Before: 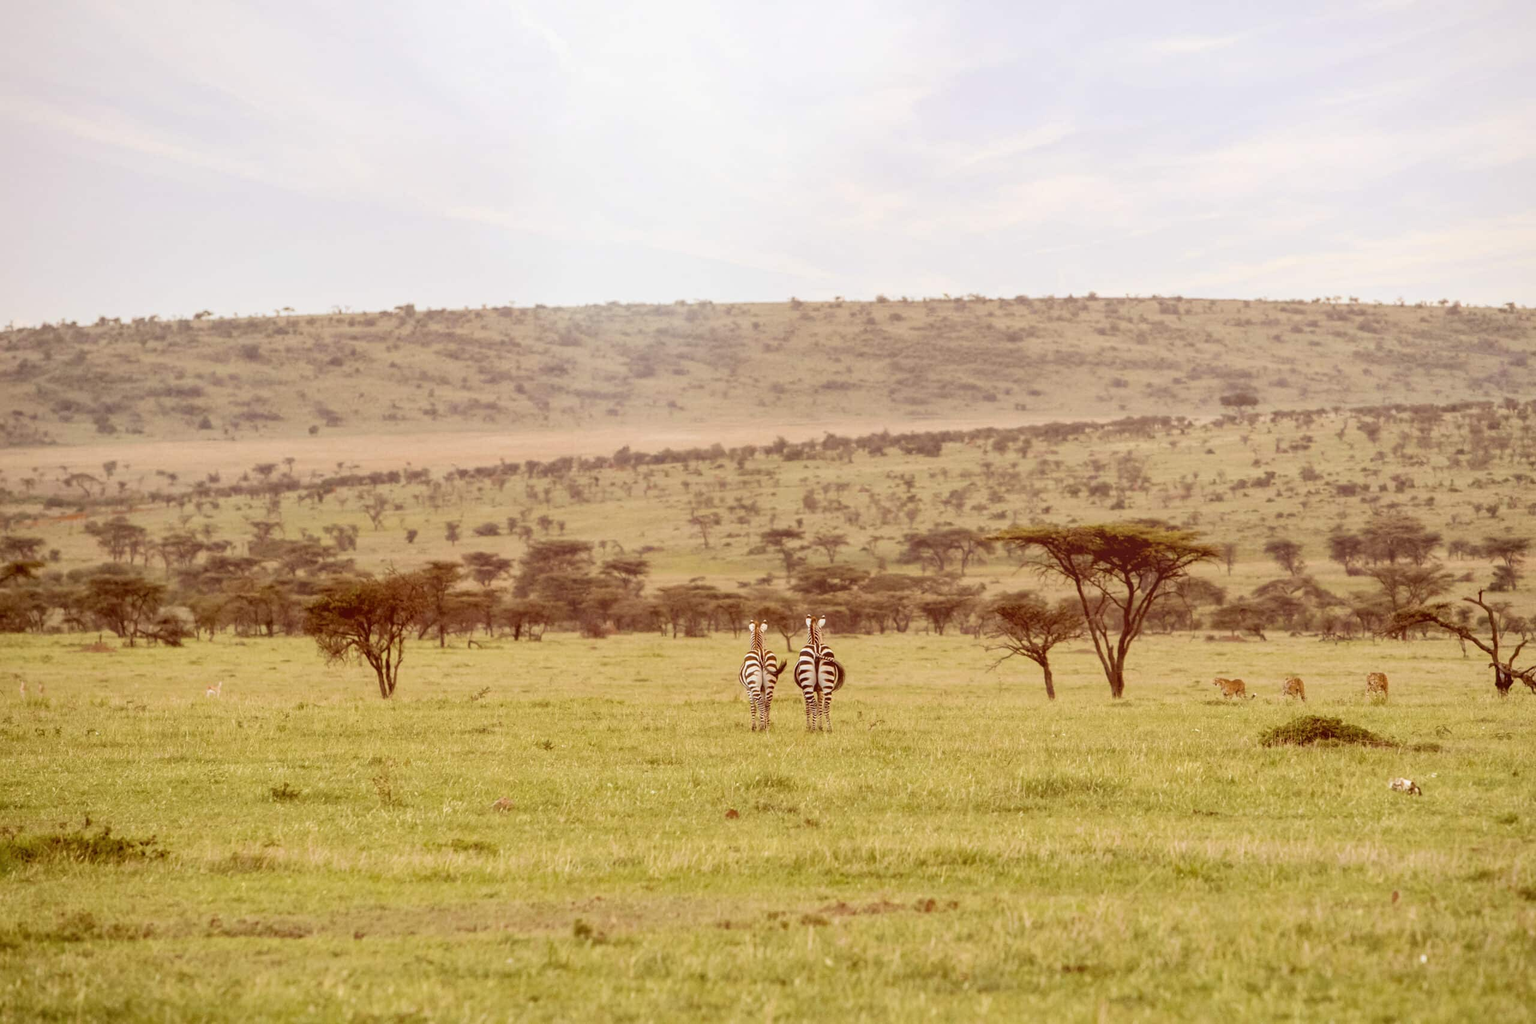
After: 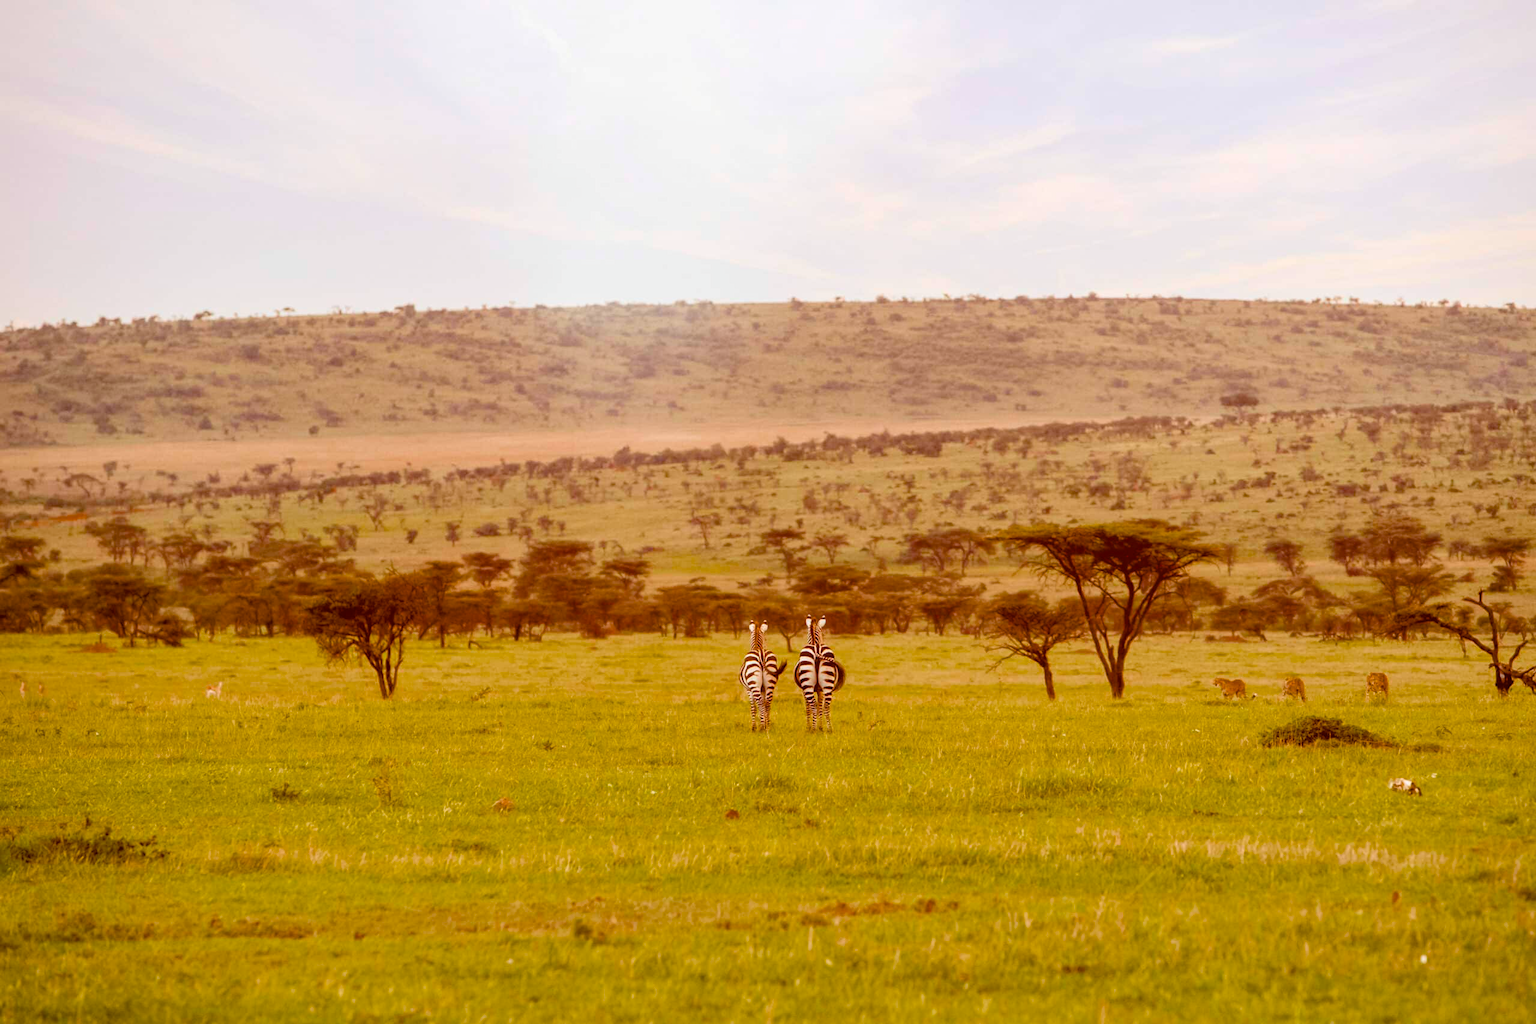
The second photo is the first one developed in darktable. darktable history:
color balance rgb: perceptual saturation grading › global saturation 25.103%, global vibrance 6.771%, saturation formula JzAzBz (2021)
